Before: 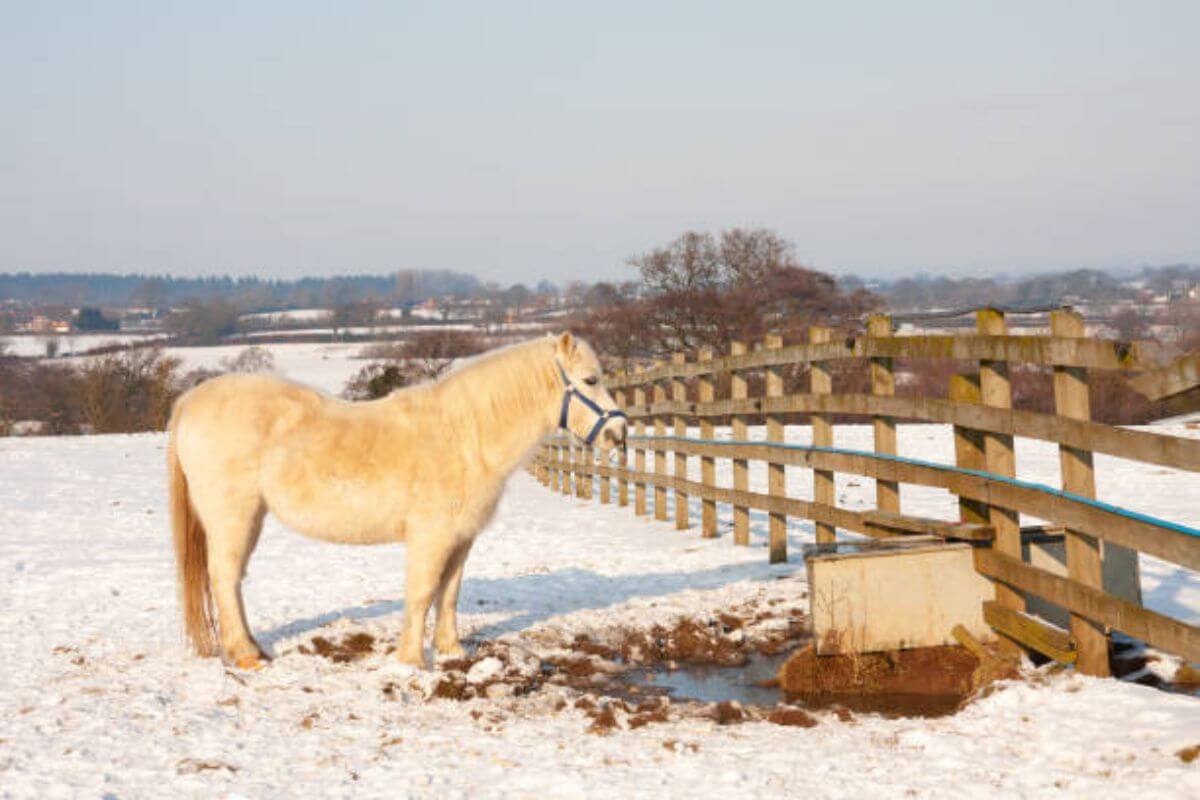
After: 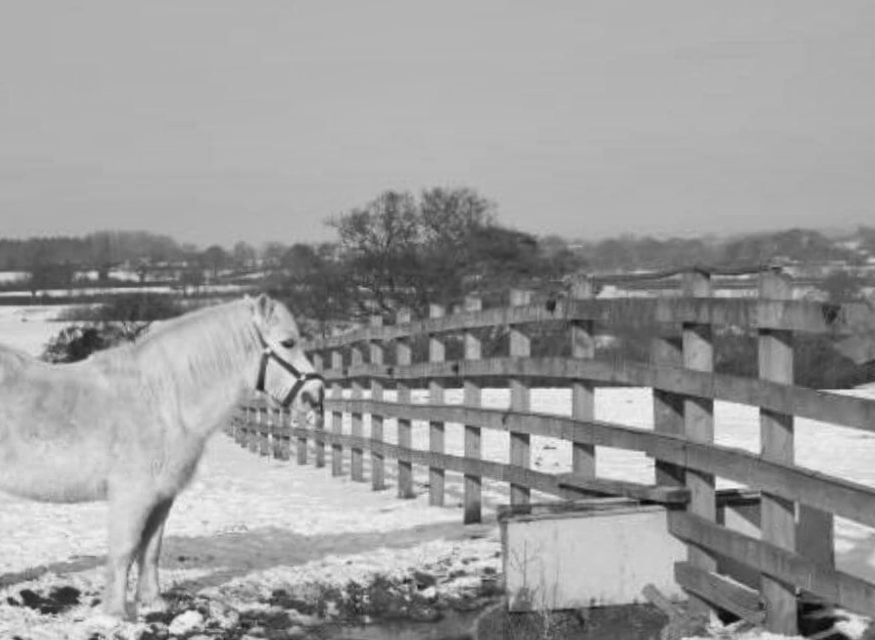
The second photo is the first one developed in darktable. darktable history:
monochrome: a 30.25, b 92.03
crop: left 23.095%, top 5.827%, bottom 11.854%
shadows and highlights: low approximation 0.01, soften with gaussian
rotate and perspective: rotation 0.074°, lens shift (vertical) 0.096, lens shift (horizontal) -0.041, crop left 0.043, crop right 0.952, crop top 0.024, crop bottom 0.979
